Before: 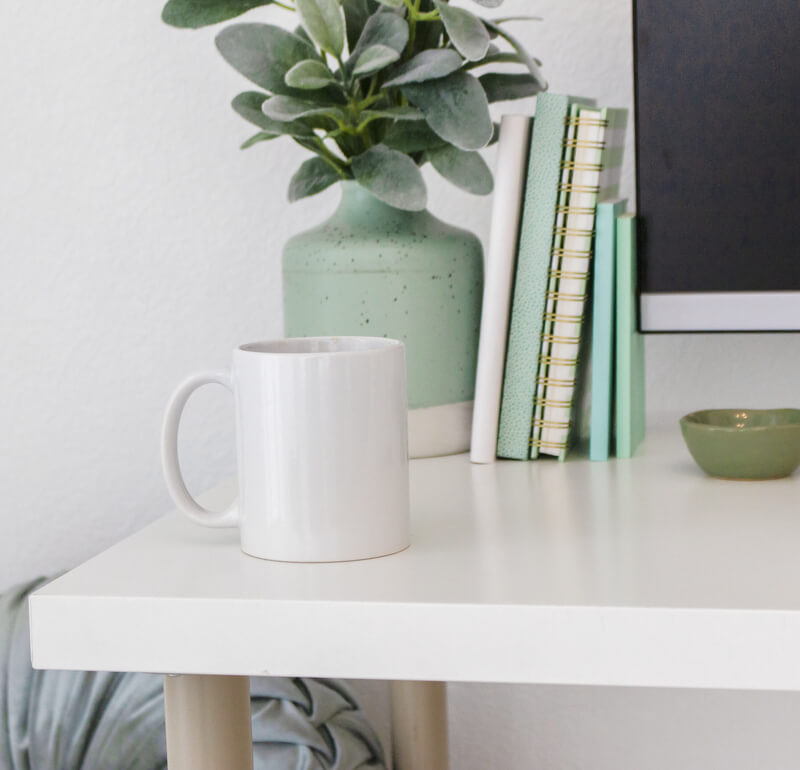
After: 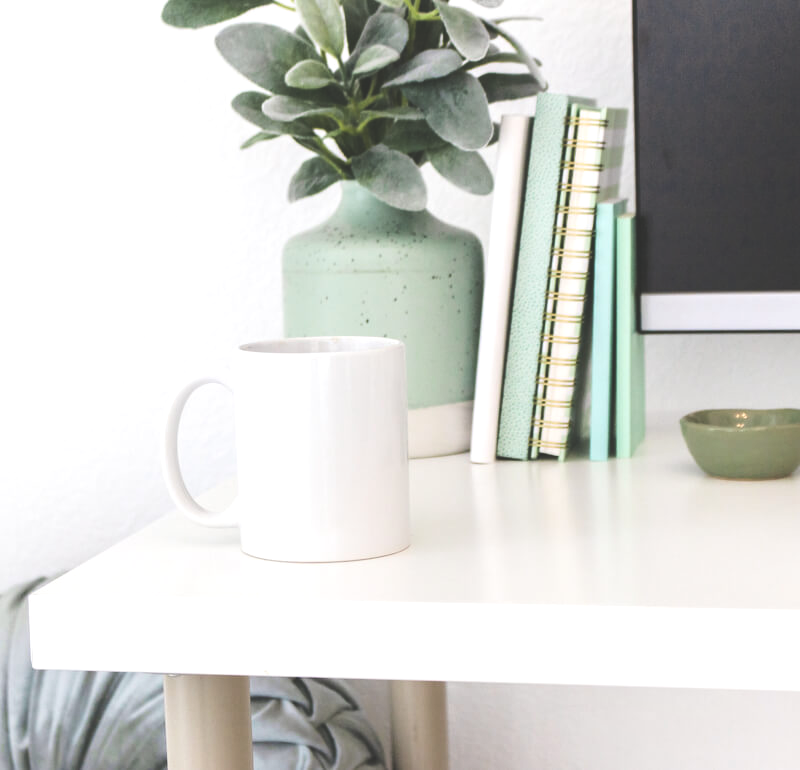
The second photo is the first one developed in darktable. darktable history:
exposure: black level correction -0.03, compensate highlight preservation false
shadows and highlights: shadows -12.5, white point adjustment 4, highlights 28.33
tone equalizer: -8 EV -0.417 EV, -7 EV -0.389 EV, -6 EV -0.333 EV, -5 EV -0.222 EV, -3 EV 0.222 EV, -2 EV 0.333 EV, -1 EV 0.389 EV, +0 EV 0.417 EV, edges refinement/feathering 500, mask exposure compensation -1.57 EV, preserve details no
